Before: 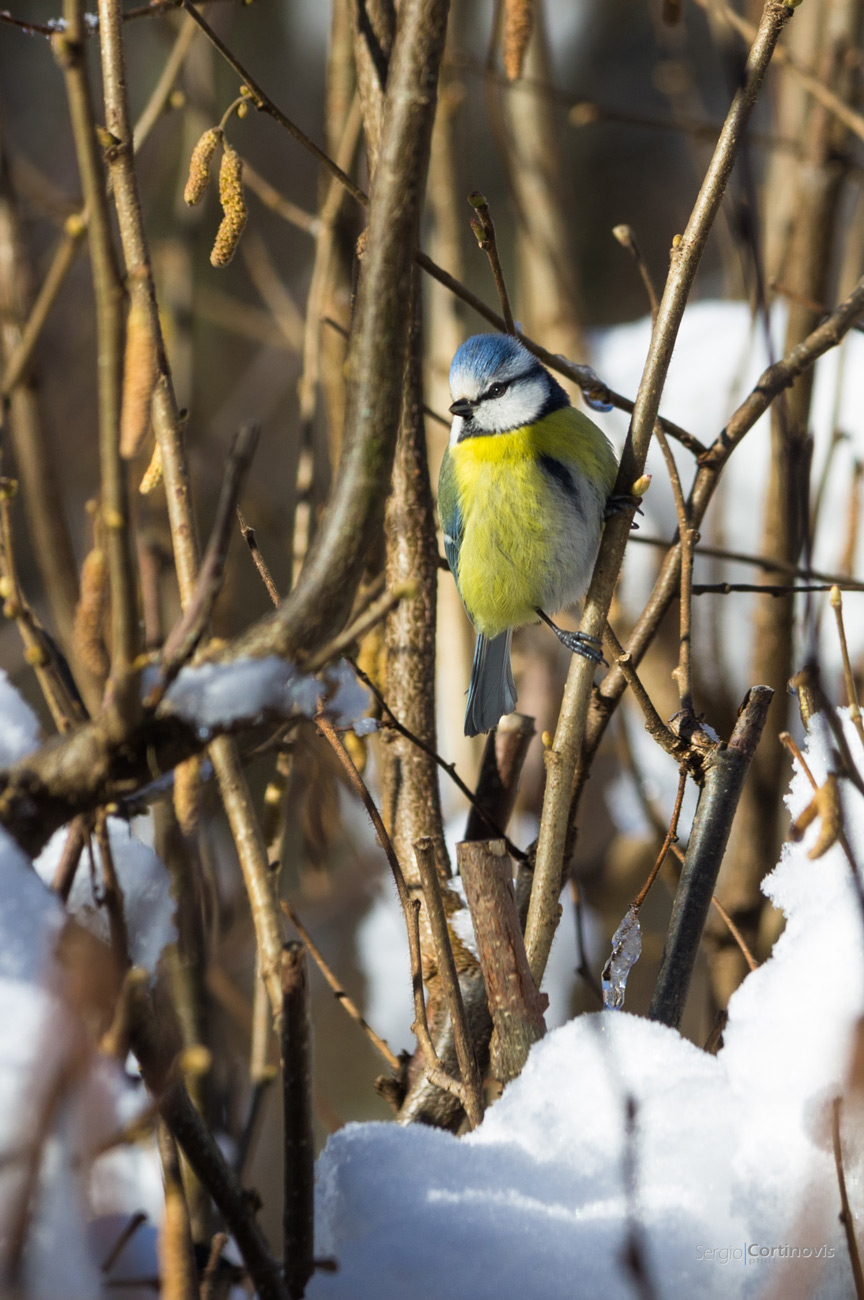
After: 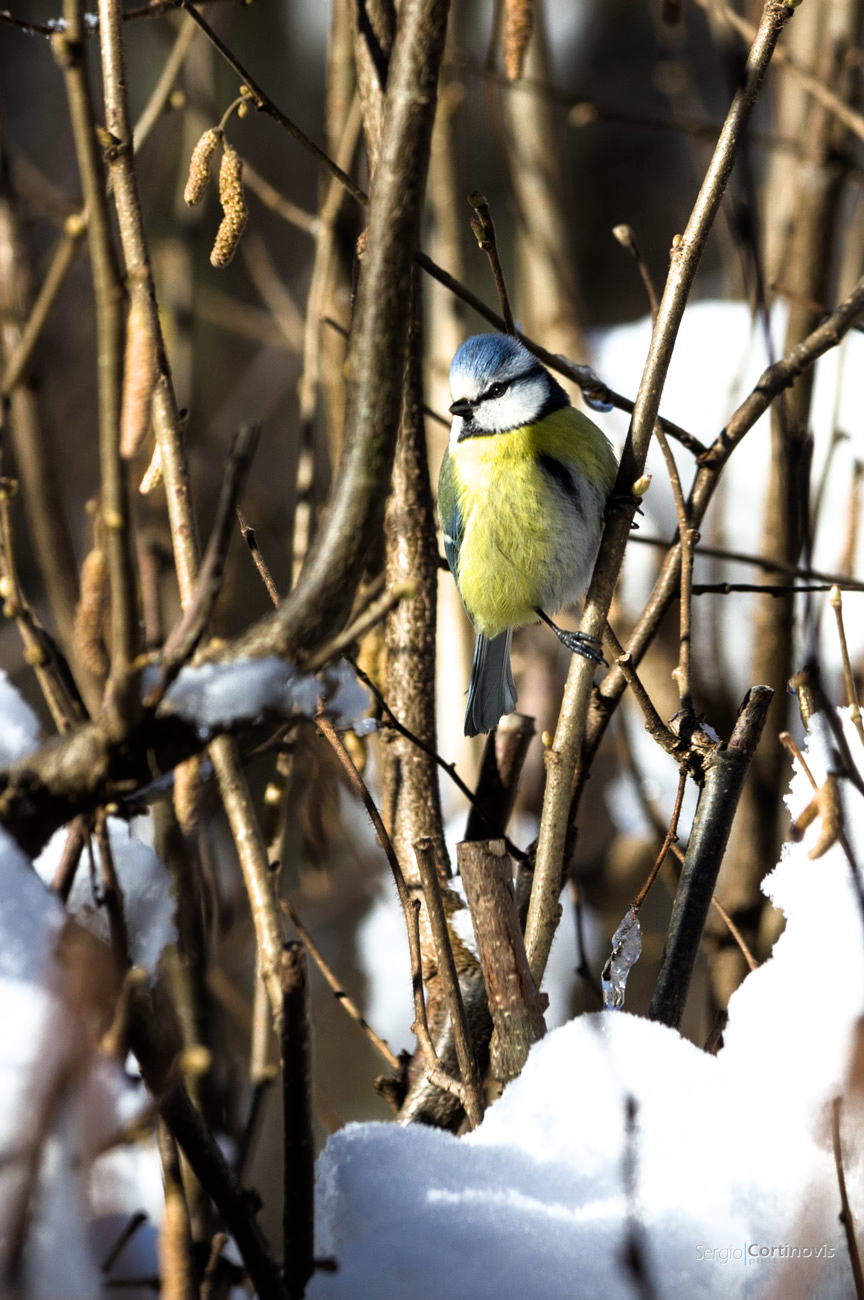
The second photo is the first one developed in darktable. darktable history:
filmic rgb: black relative exposure -8 EV, white relative exposure 2.19 EV, hardness 7.01, color science v6 (2022)
